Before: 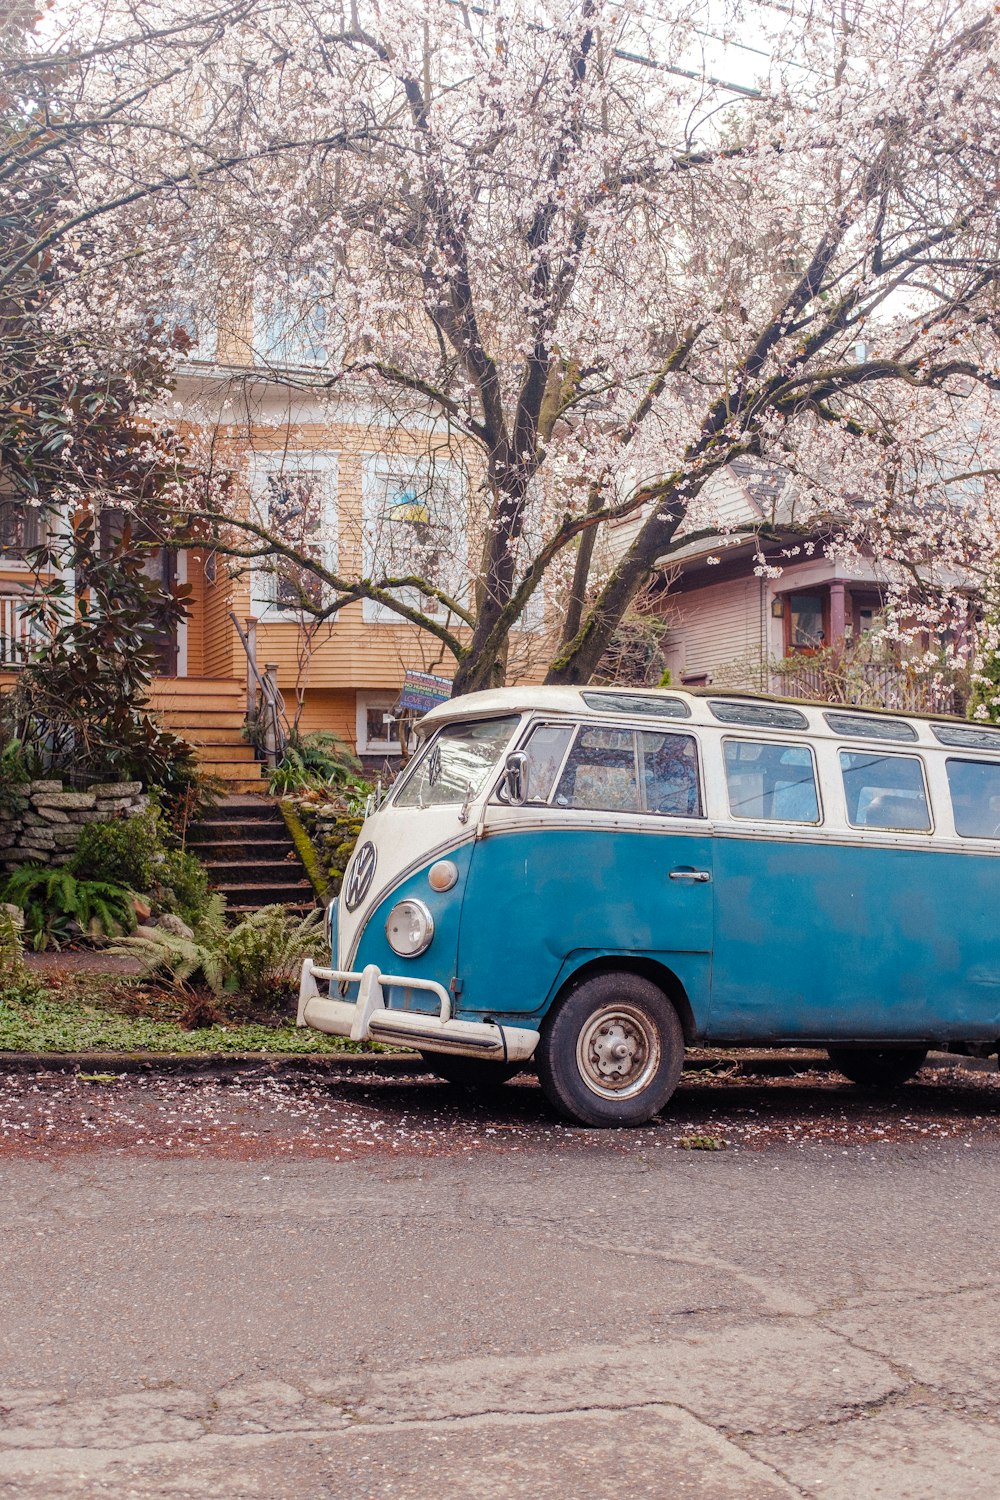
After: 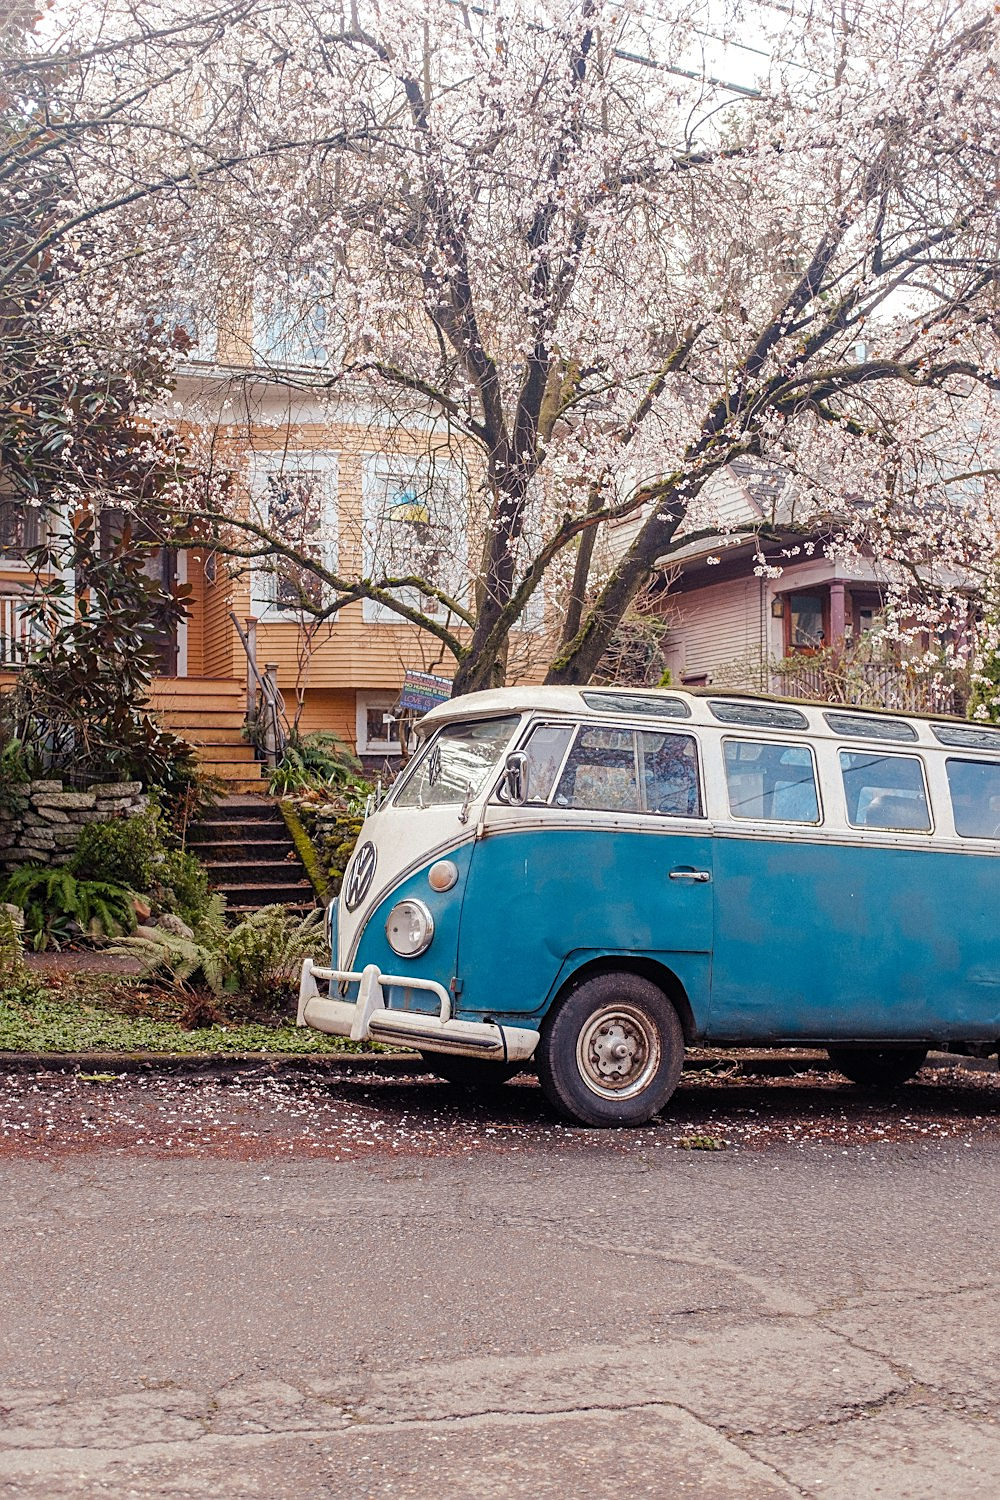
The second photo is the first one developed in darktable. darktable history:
sharpen: on, module defaults
color zones: curves: ch2 [(0, 0.5) (0.143, 0.5) (0.286, 0.489) (0.415, 0.421) (0.571, 0.5) (0.714, 0.5) (0.857, 0.5) (1, 0.5)]
